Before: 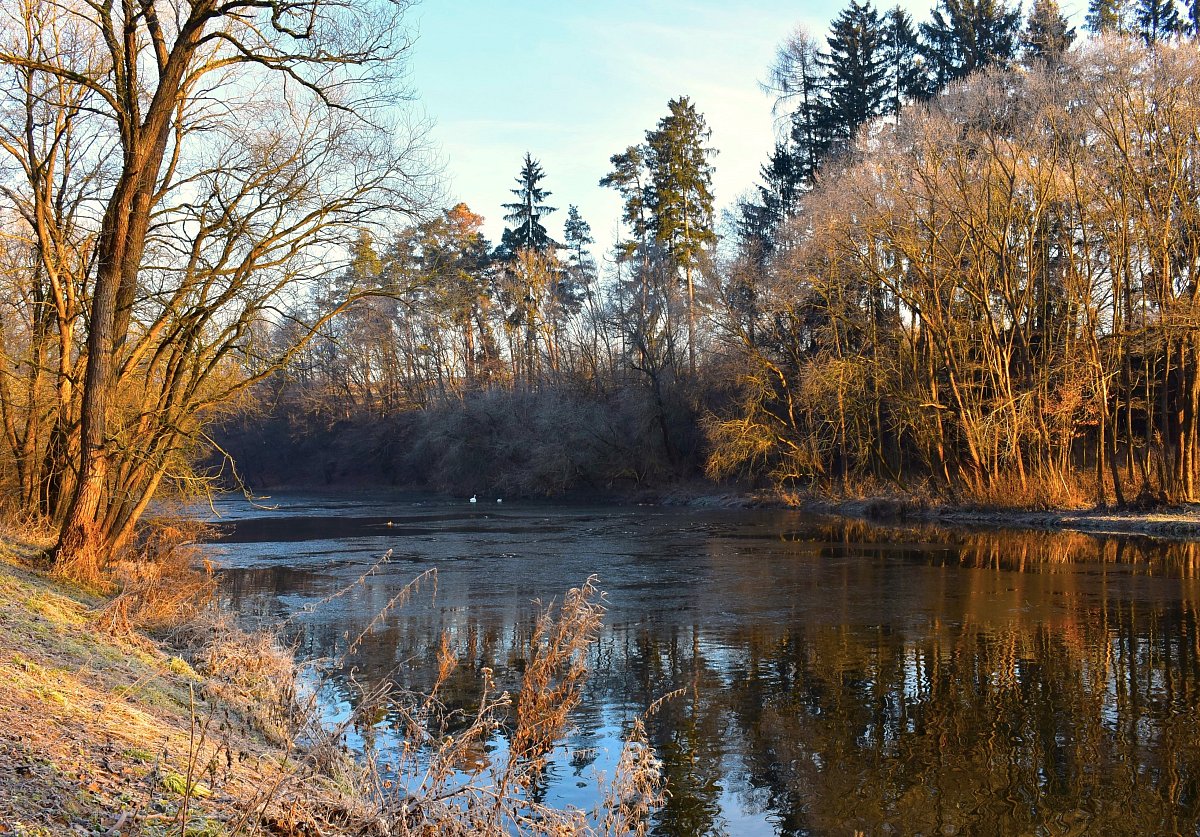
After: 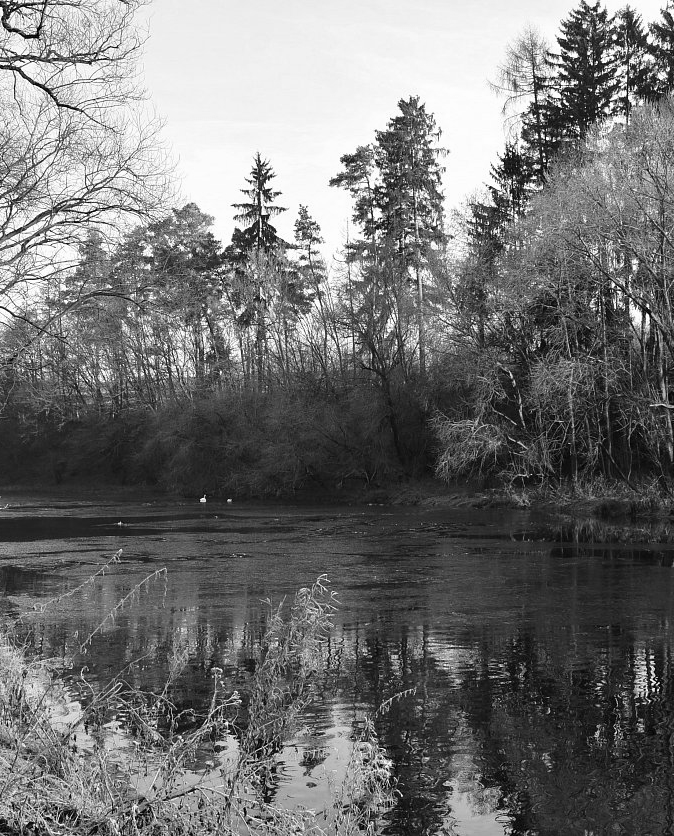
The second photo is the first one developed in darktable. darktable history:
contrast brightness saturation: saturation -1
color correction: saturation 0.85
white balance: red 0.766, blue 1.537
crop and rotate: left 22.516%, right 21.234%
